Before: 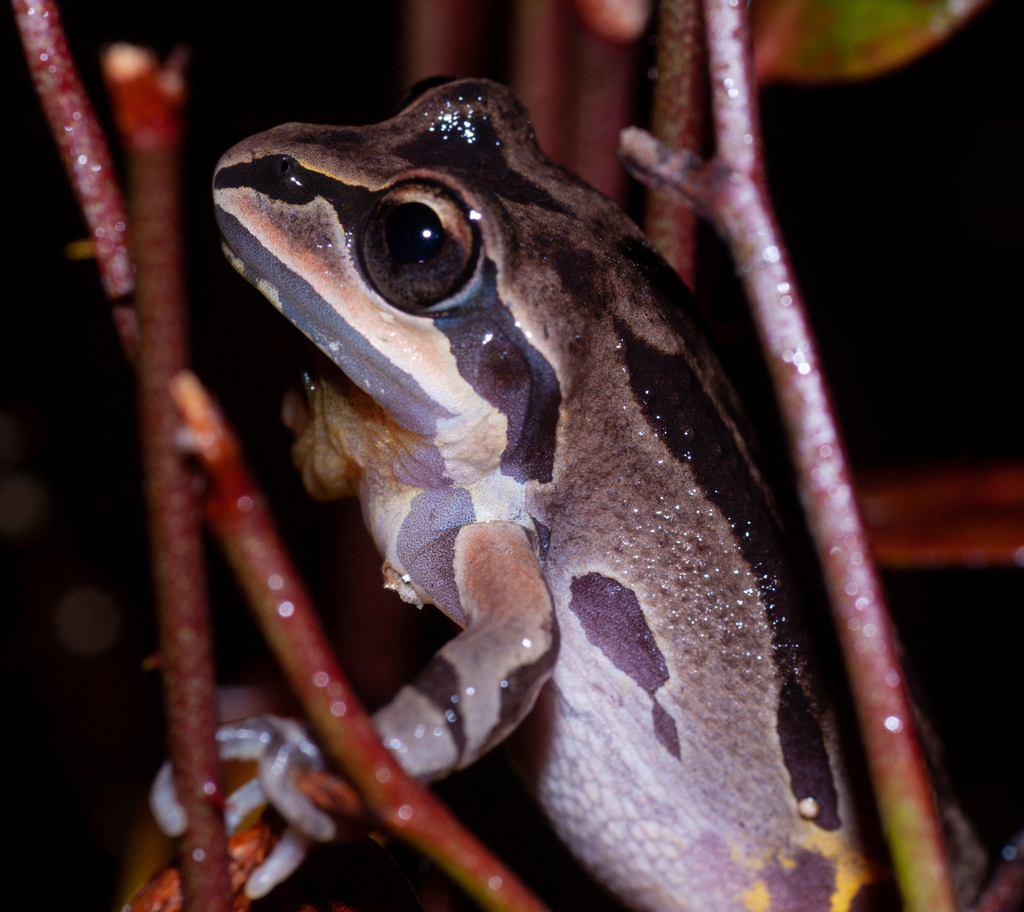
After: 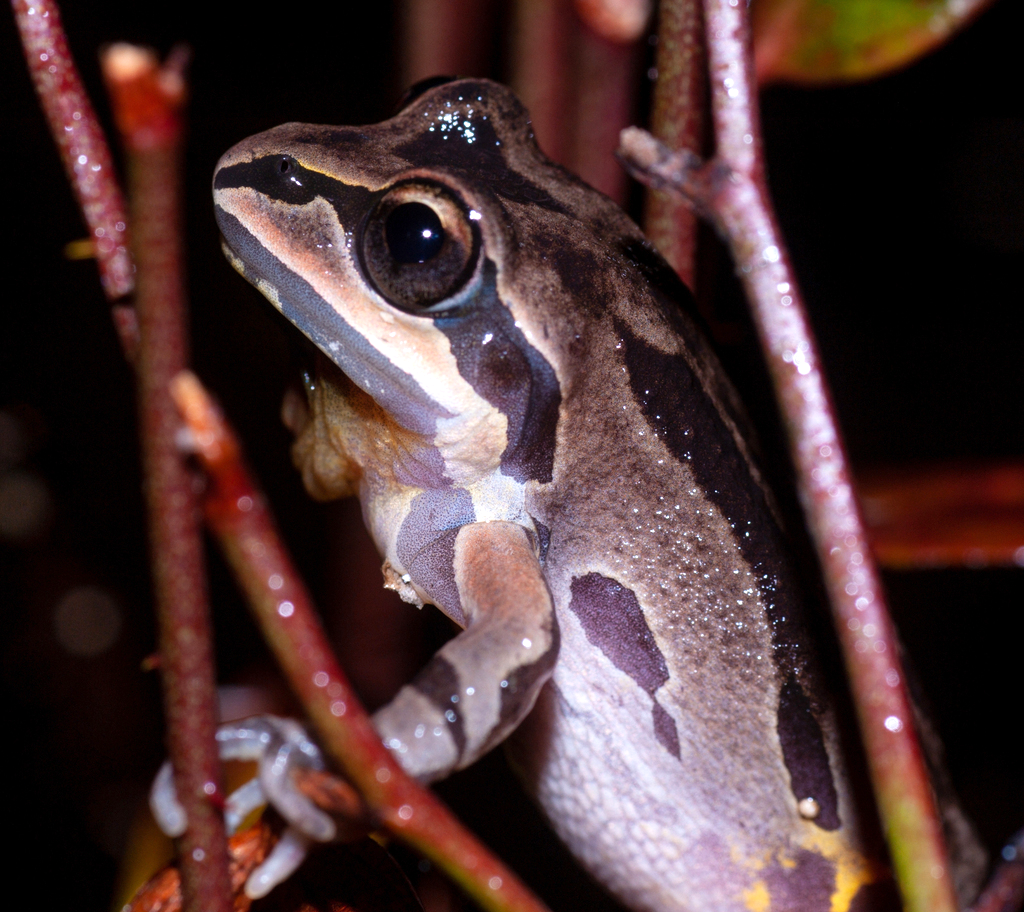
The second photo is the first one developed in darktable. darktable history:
color zones: curves: ch0 [(0, 0.5) (0.143, 0.5) (0.286, 0.5) (0.429, 0.5) (0.571, 0.5) (0.714, 0.476) (0.857, 0.5) (1, 0.5)]; ch2 [(0, 0.5) (0.143, 0.5) (0.286, 0.5) (0.429, 0.5) (0.571, 0.5) (0.714, 0.487) (0.857, 0.5) (1, 0.5)]
exposure: exposure 0.494 EV, compensate highlight preservation false
